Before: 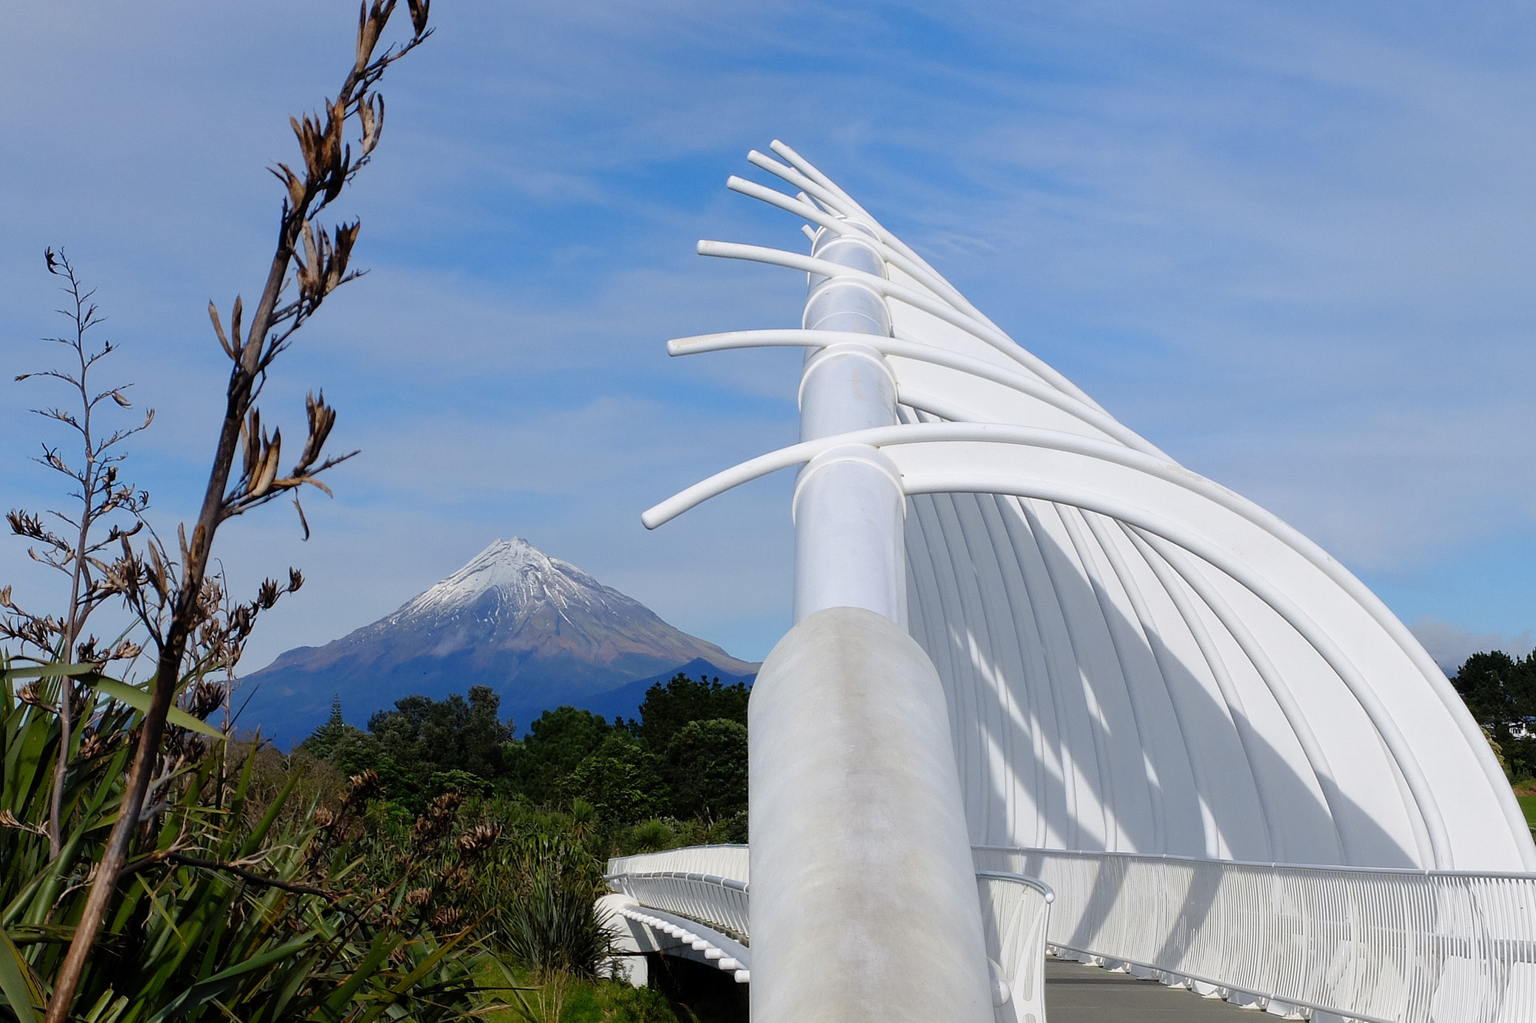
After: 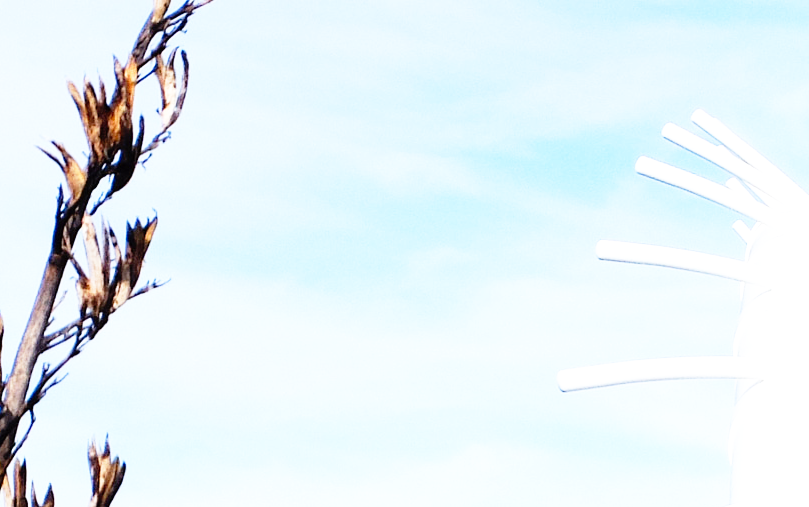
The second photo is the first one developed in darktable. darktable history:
crop: left 15.597%, top 5.456%, right 43.904%, bottom 56.47%
exposure: black level correction 0, exposure 1.123 EV, compensate exposure bias true, compensate highlight preservation false
base curve: curves: ch0 [(0, 0) (0.012, 0.01) (0.073, 0.168) (0.31, 0.711) (0.645, 0.957) (1, 1)], preserve colors none
